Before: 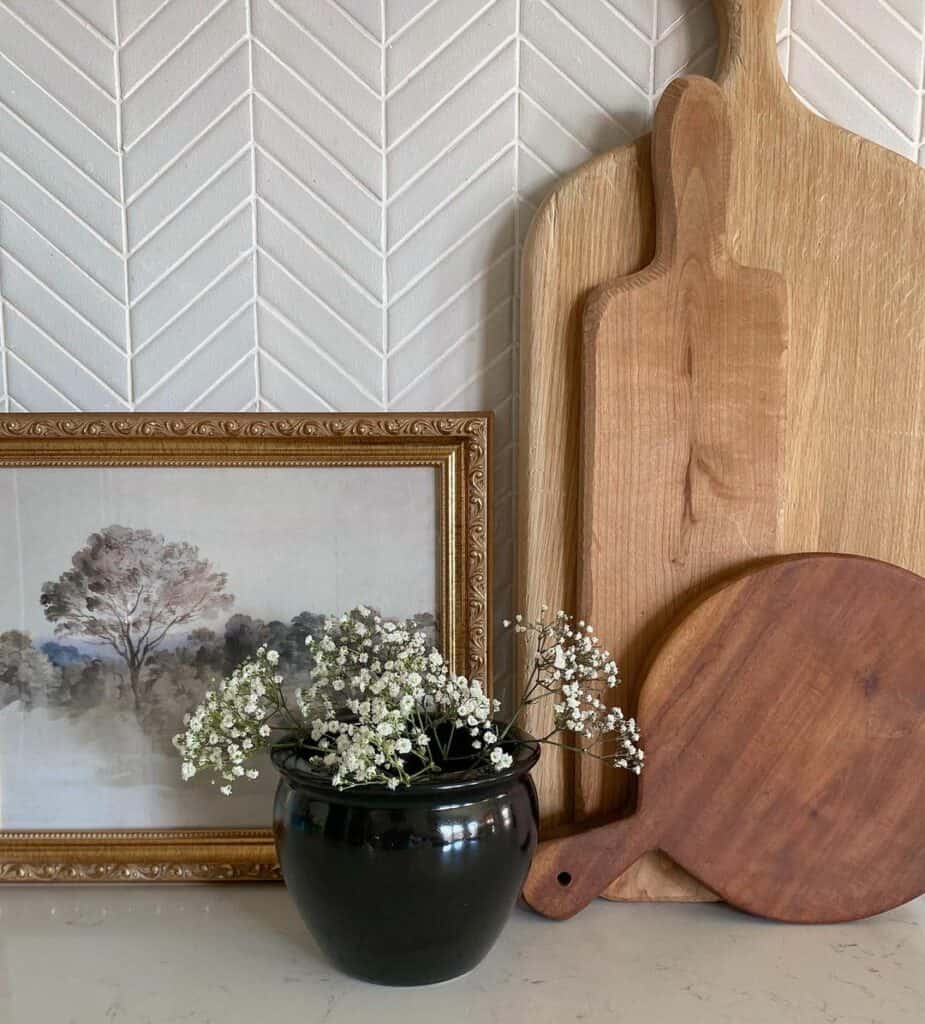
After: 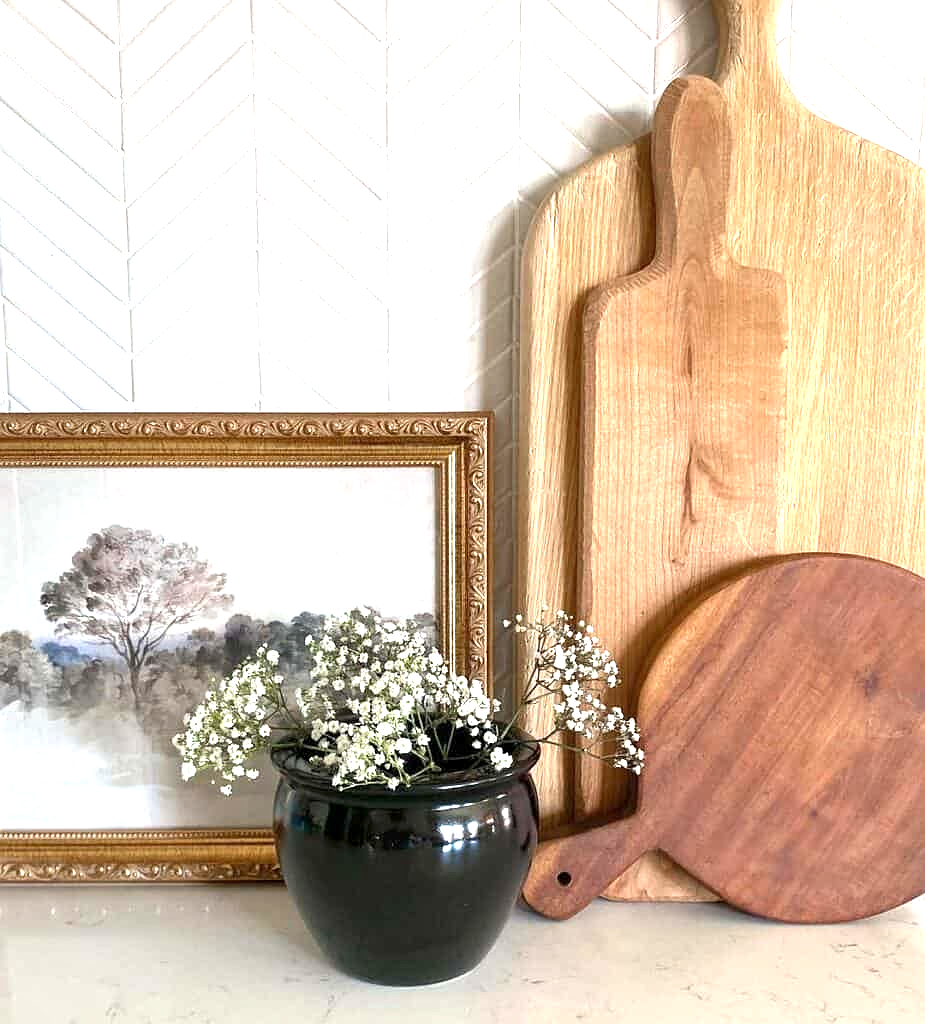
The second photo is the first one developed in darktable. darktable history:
exposure: black level correction 0, exposure 1.192 EV, compensate highlight preservation false
sharpen: radius 1.032
local contrast: highlights 106%, shadows 99%, detail 119%, midtone range 0.2
